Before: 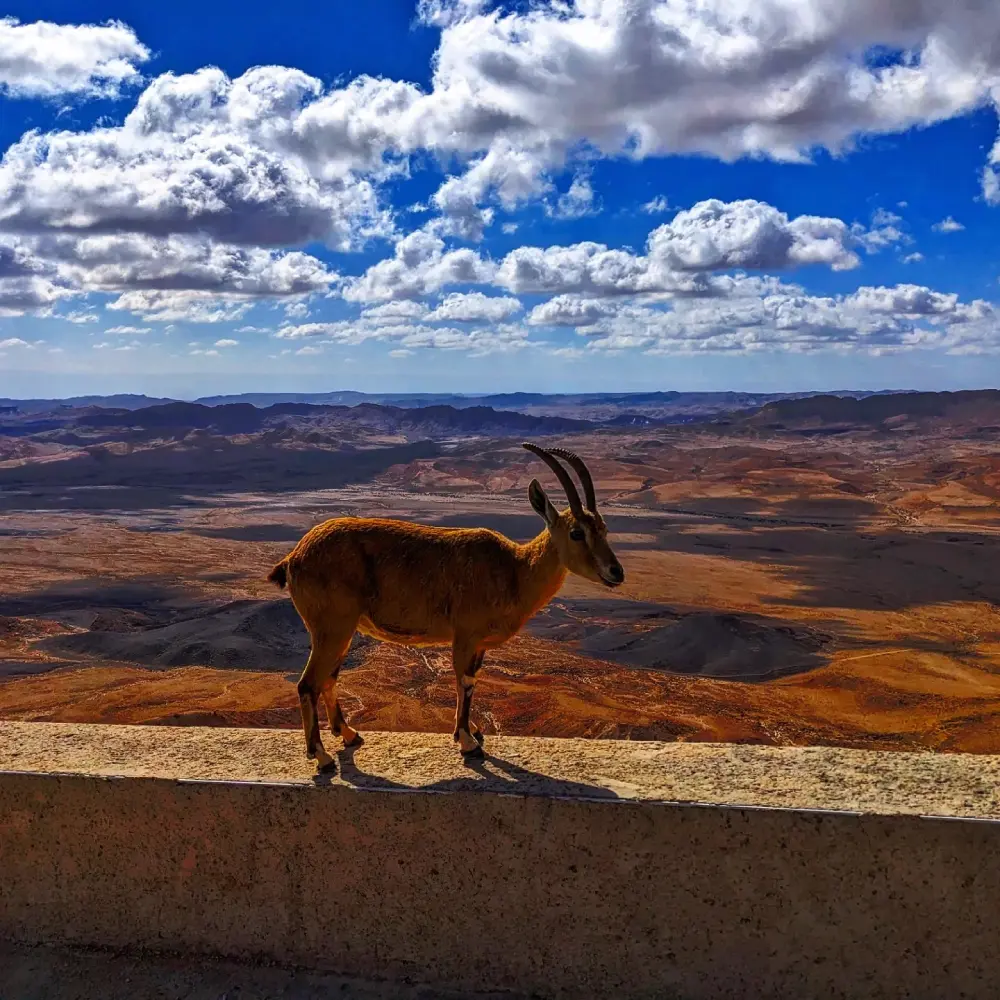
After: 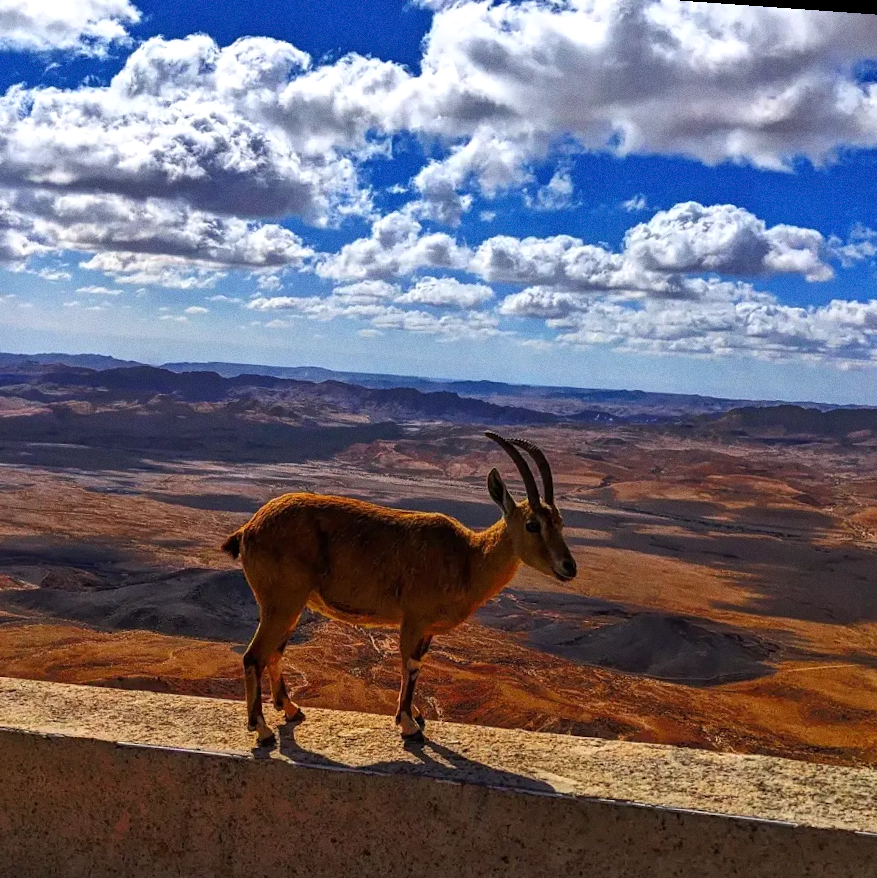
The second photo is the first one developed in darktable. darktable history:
crop and rotate: left 7.196%, top 4.574%, right 10.605%, bottom 13.178%
shadows and highlights: shadows -12.5, white point adjustment 4, highlights 28.33
rotate and perspective: rotation 4.1°, automatic cropping off
grain: coarseness 0.47 ISO
